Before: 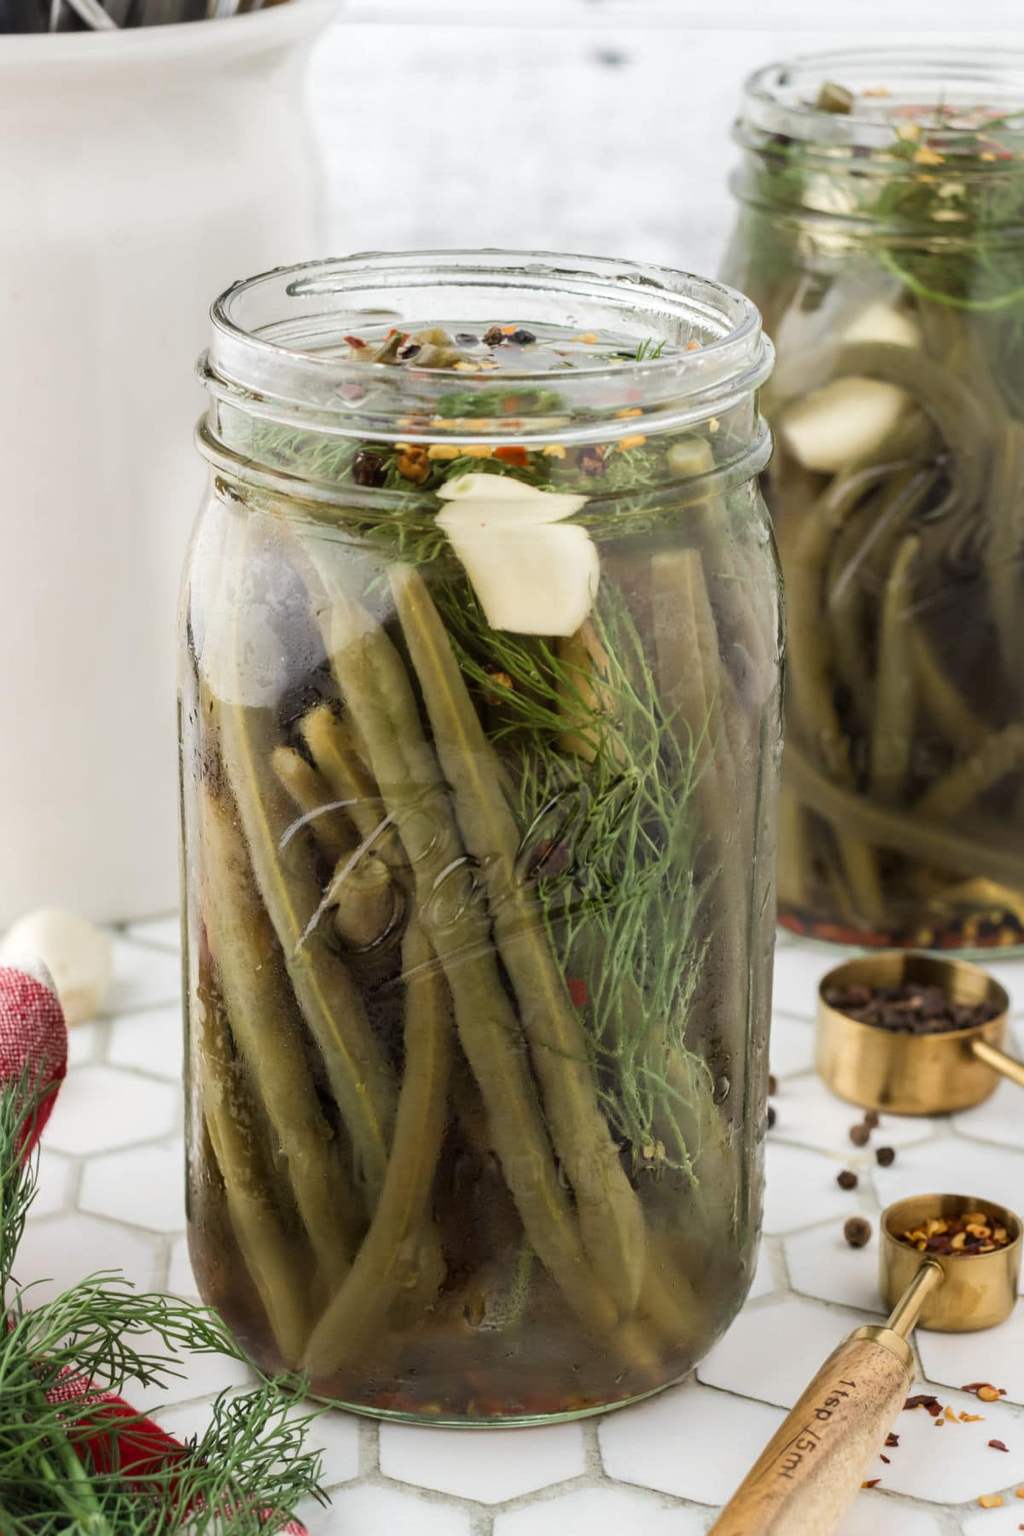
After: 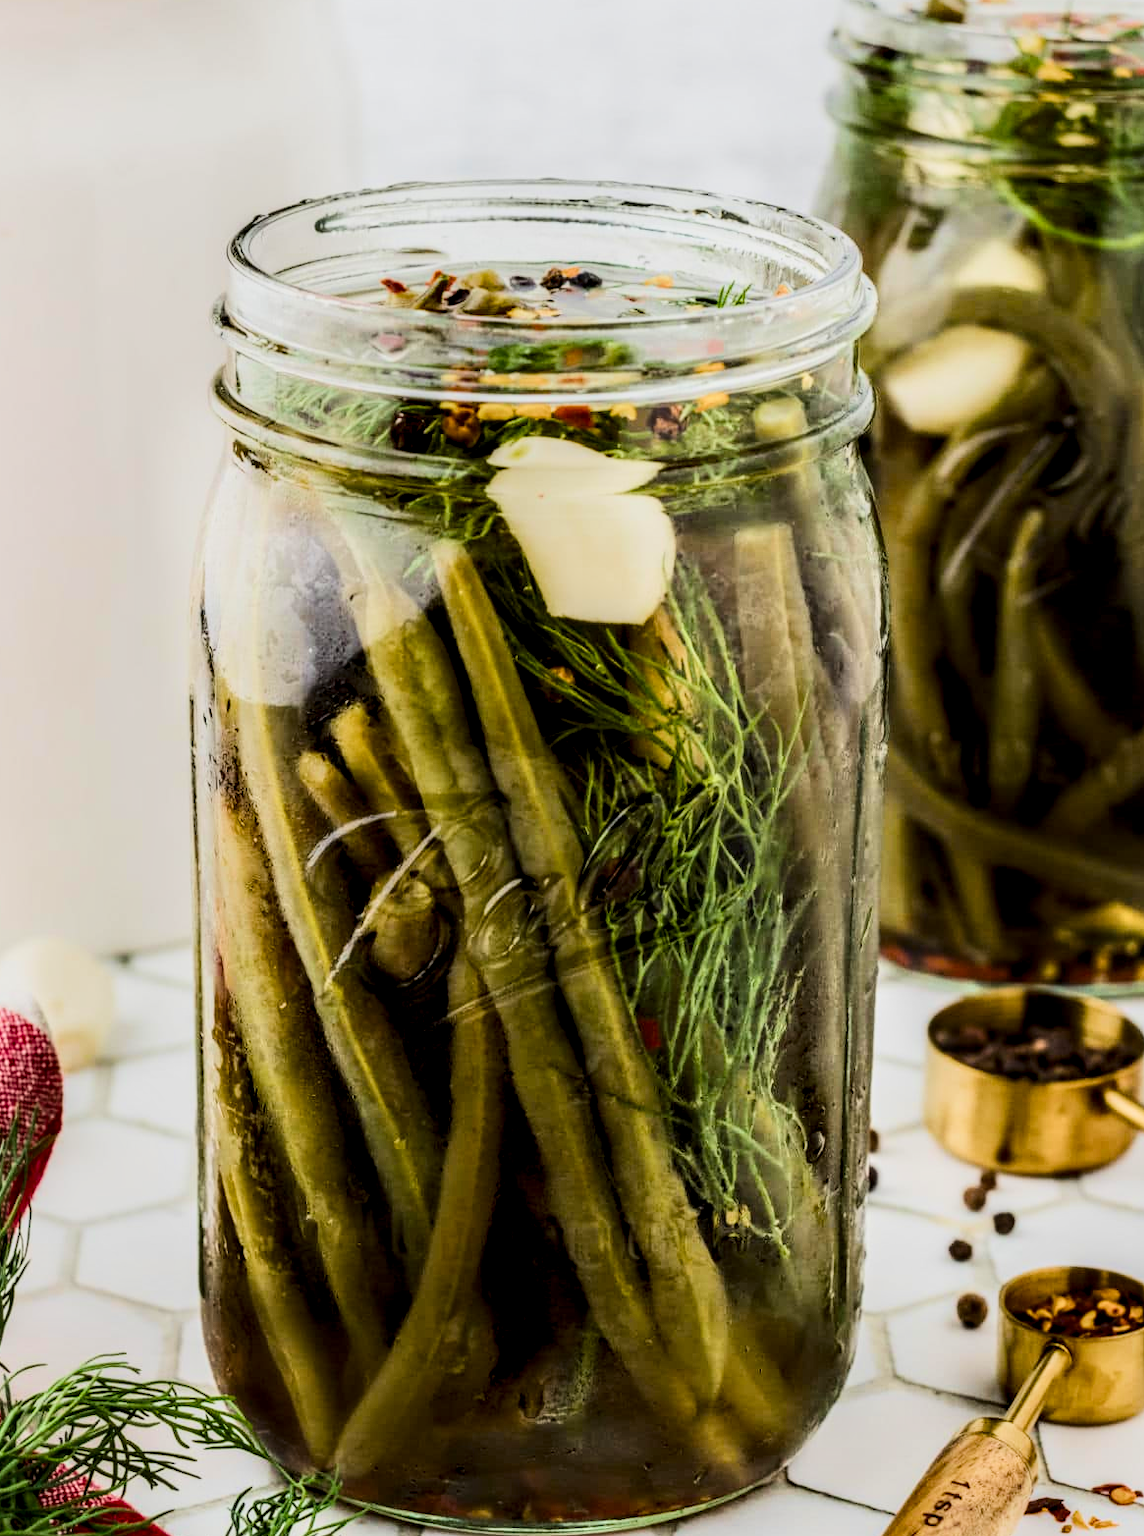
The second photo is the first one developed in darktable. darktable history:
color balance rgb: global offset › luminance 0.258%, linear chroma grading › global chroma 15.56%, perceptual saturation grading › global saturation 30.825%, global vibrance 20%
crop: left 1.275%, top 6.136%, right 1.608%, bottom 6.97%
local contrast: highlights 22%, detail 150%
filmic rgb: black relative exposure -7.5 EV, white relative exposure 5 EV, threshold 2.99 EV, hardness 3.31, contrast 1.3, color science v5 (2021), contrast in shadows safe, contrast in highlights safe, enable highlight reconstruction true
contrast brightness saturation: contrast 0.223
